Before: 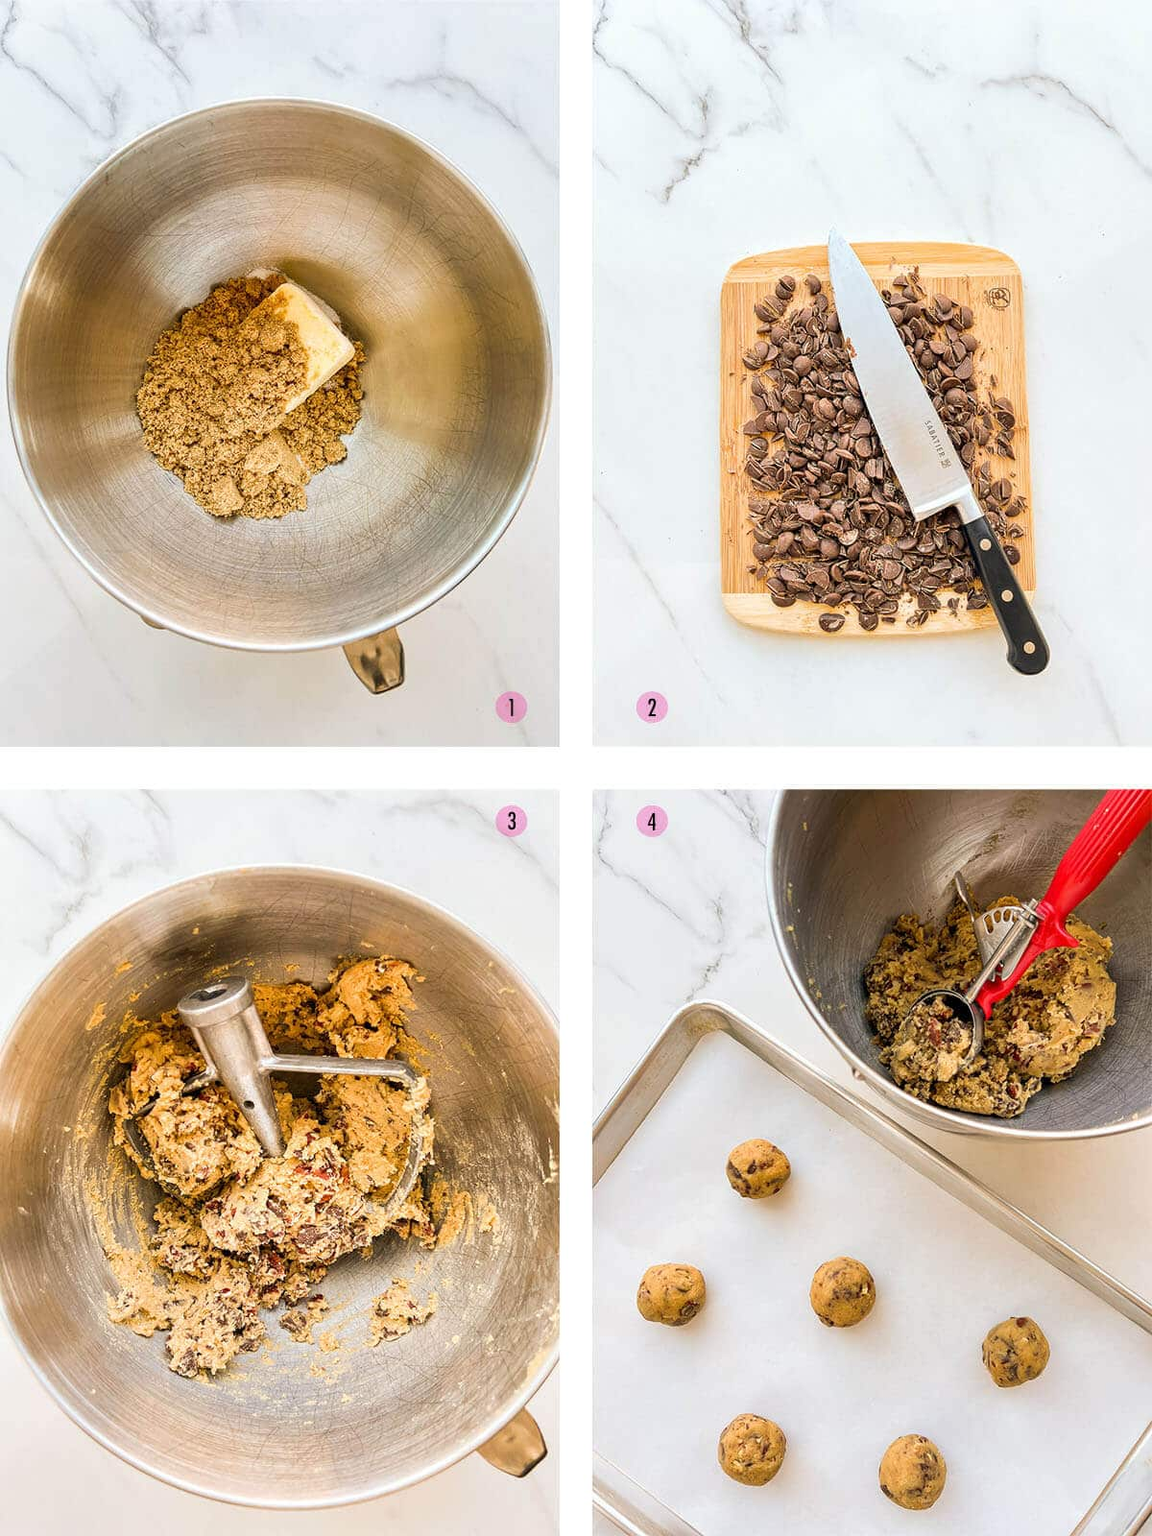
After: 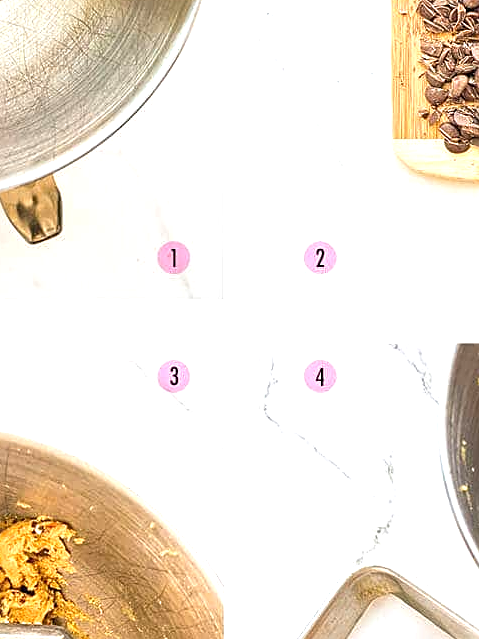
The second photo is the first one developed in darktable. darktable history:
exposure: exposure 0.636 EV, compensate highlight preservation false
local contrast: on, module defaults
crop: left 30%, top 30%, right 30%, bottom 30%
sharpen: on, module defaults
